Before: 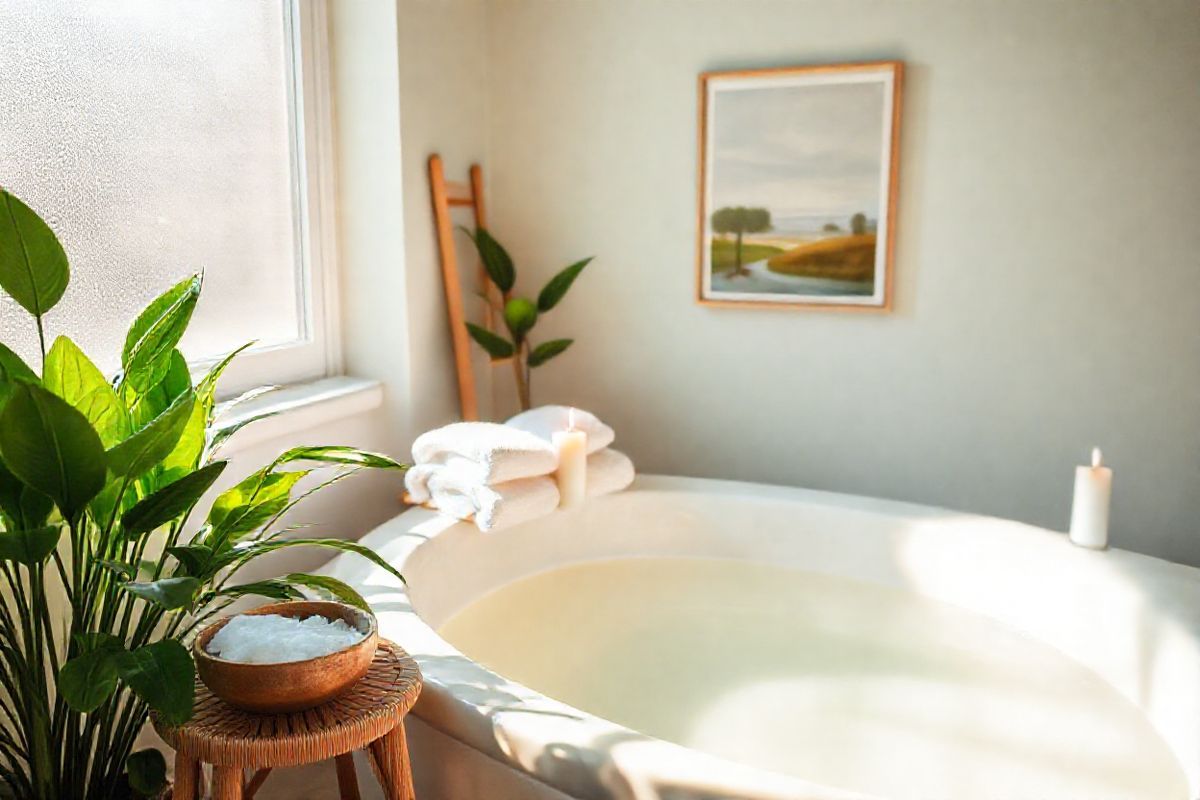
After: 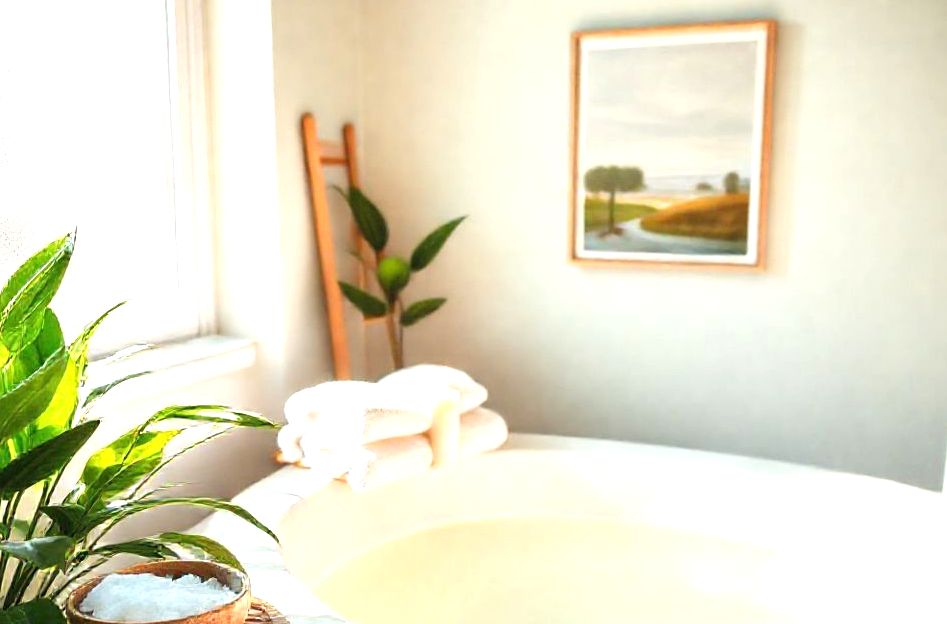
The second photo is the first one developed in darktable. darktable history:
exposure: black level correction 0, exposure 0.698 EV, compensate highlight preservation false
crop and rotate: left 10.649%, top 5.131%, right 10.394%, bottom 16.76%
